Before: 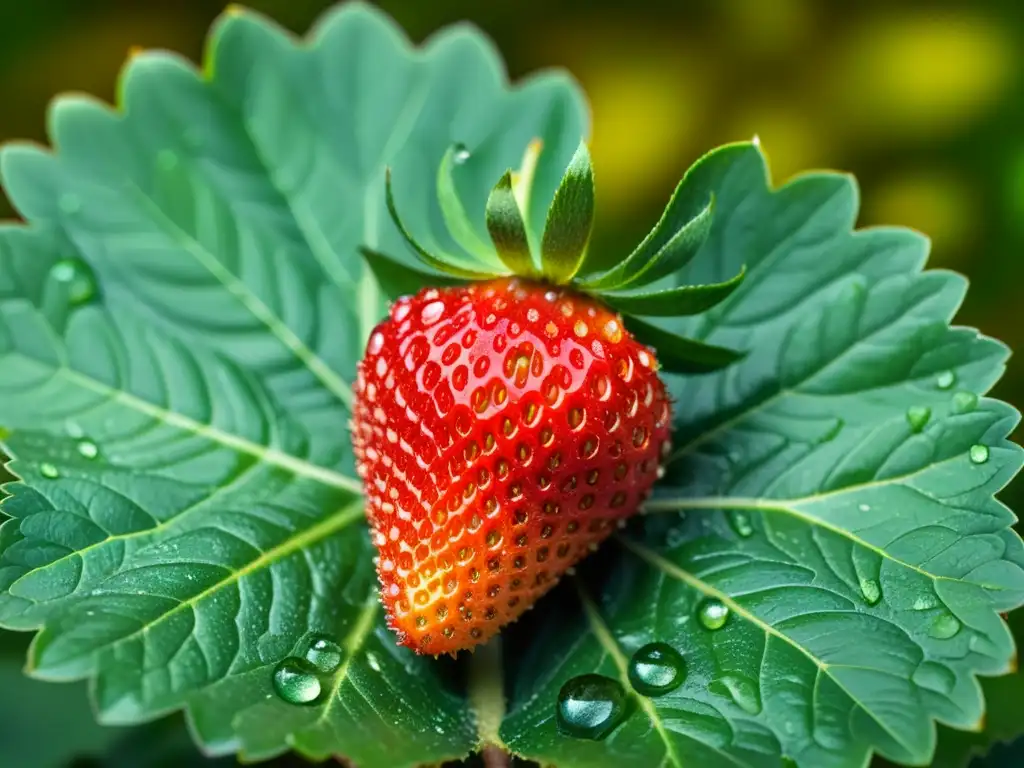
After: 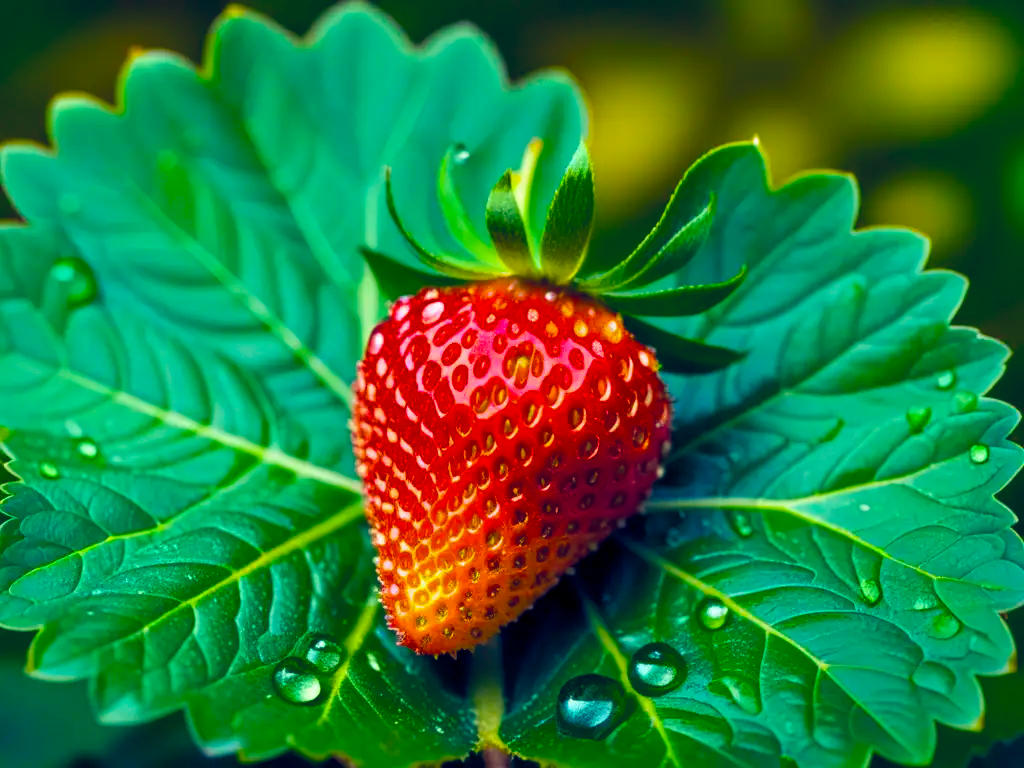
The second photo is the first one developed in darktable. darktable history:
color balance rgb: shadows lift › luminance -28.882%, shadows lift › chroma 15.221%, shadows lift › hue 268.43°, global offset › chroma 0.136%, global offset › hue 253.21°, linear chroma grading › shadows 10.264%, linear chroma grading › highlights 10.003%, linear chroma grading › global chroma 14.539%, linear chroma grading › mid-tones 14.577%, perceptual saturation grading › global saturation 33.531%, global vibrance 20%
